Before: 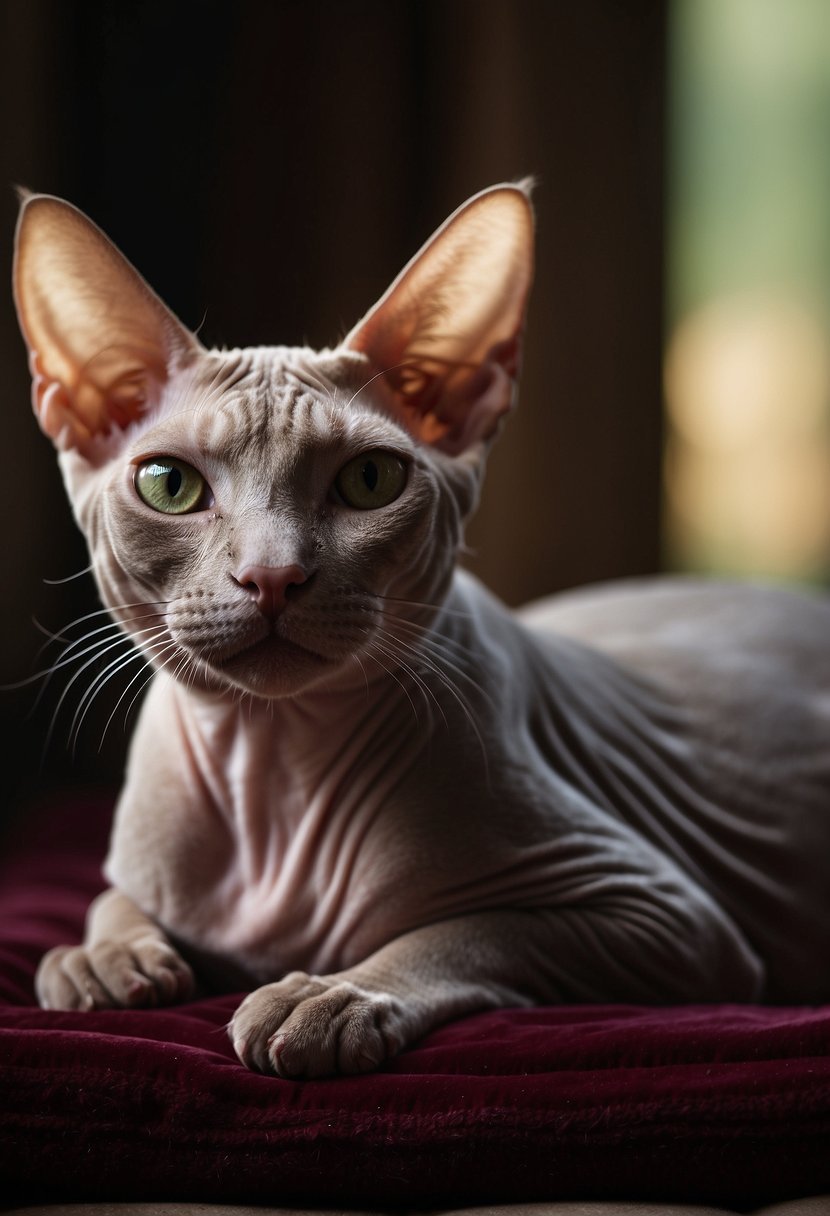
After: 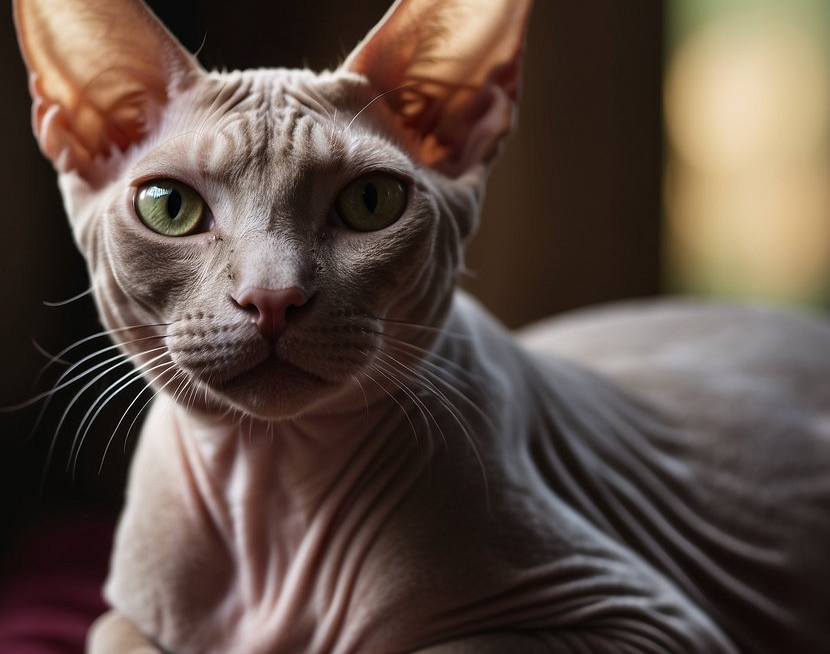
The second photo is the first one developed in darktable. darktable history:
crop and rotate: top 22.93%, bottom 23.247%
